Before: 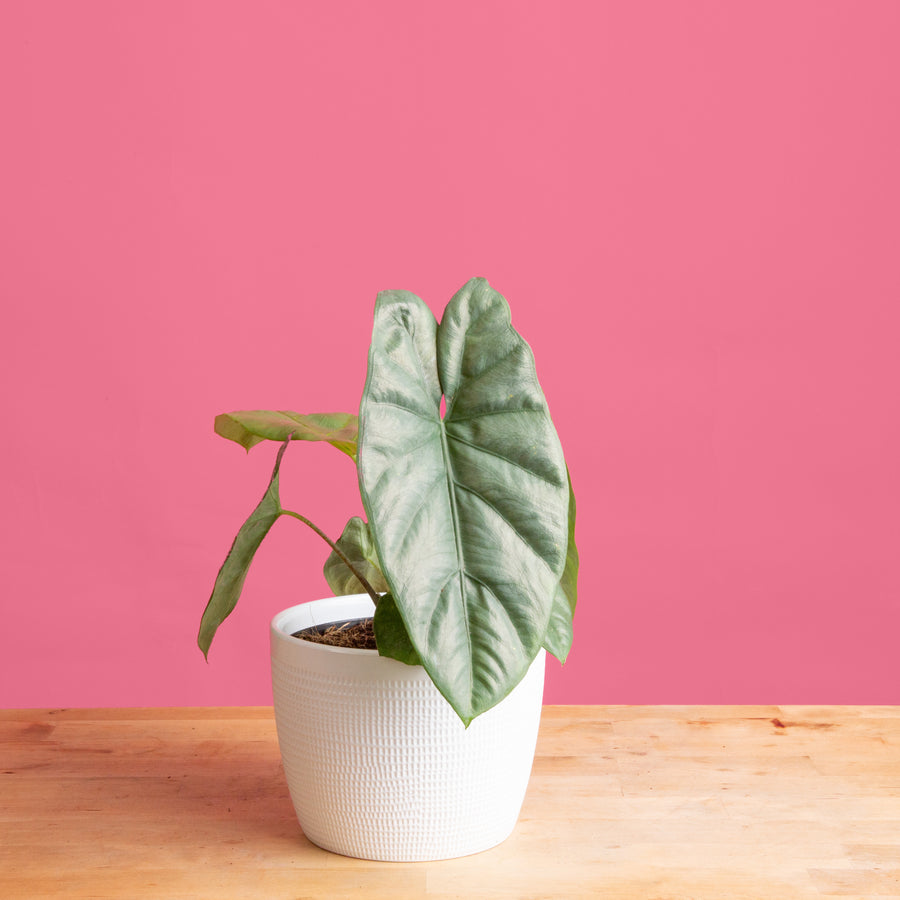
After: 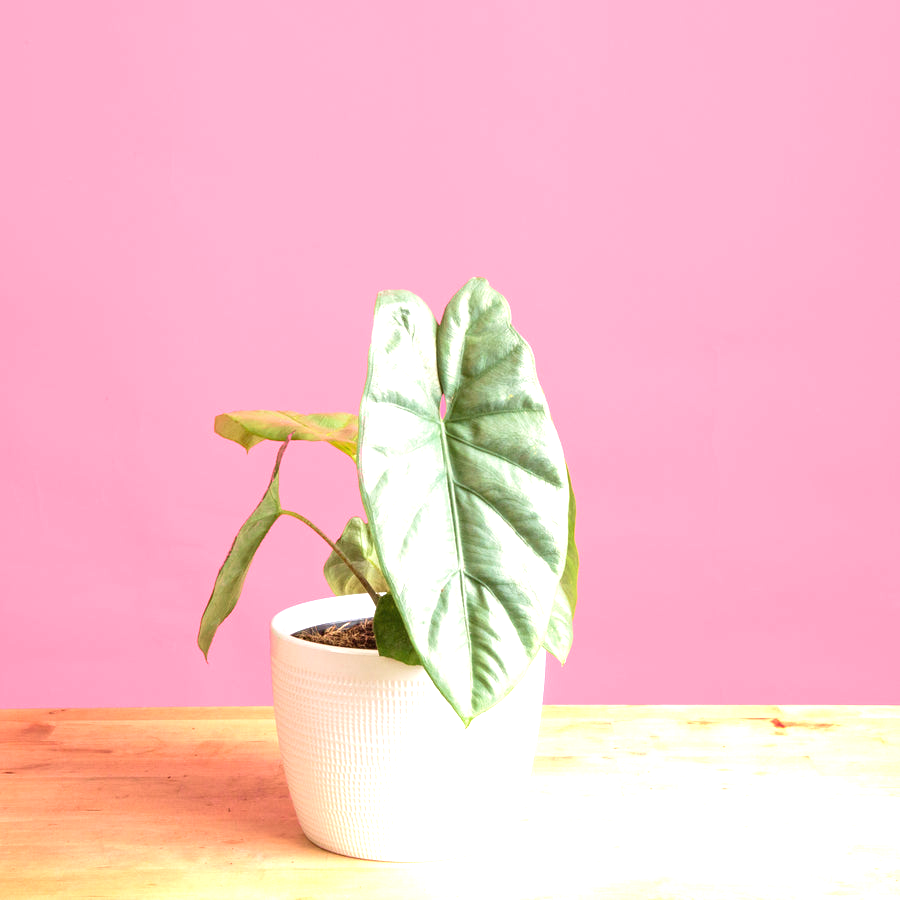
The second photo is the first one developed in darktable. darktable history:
exposure: black level correction 0, exposure 1.1 EV, compensate exposure bias true, compensate highlight preservation false
velvia: on, module defaults
white balance: red 1, blue 1
